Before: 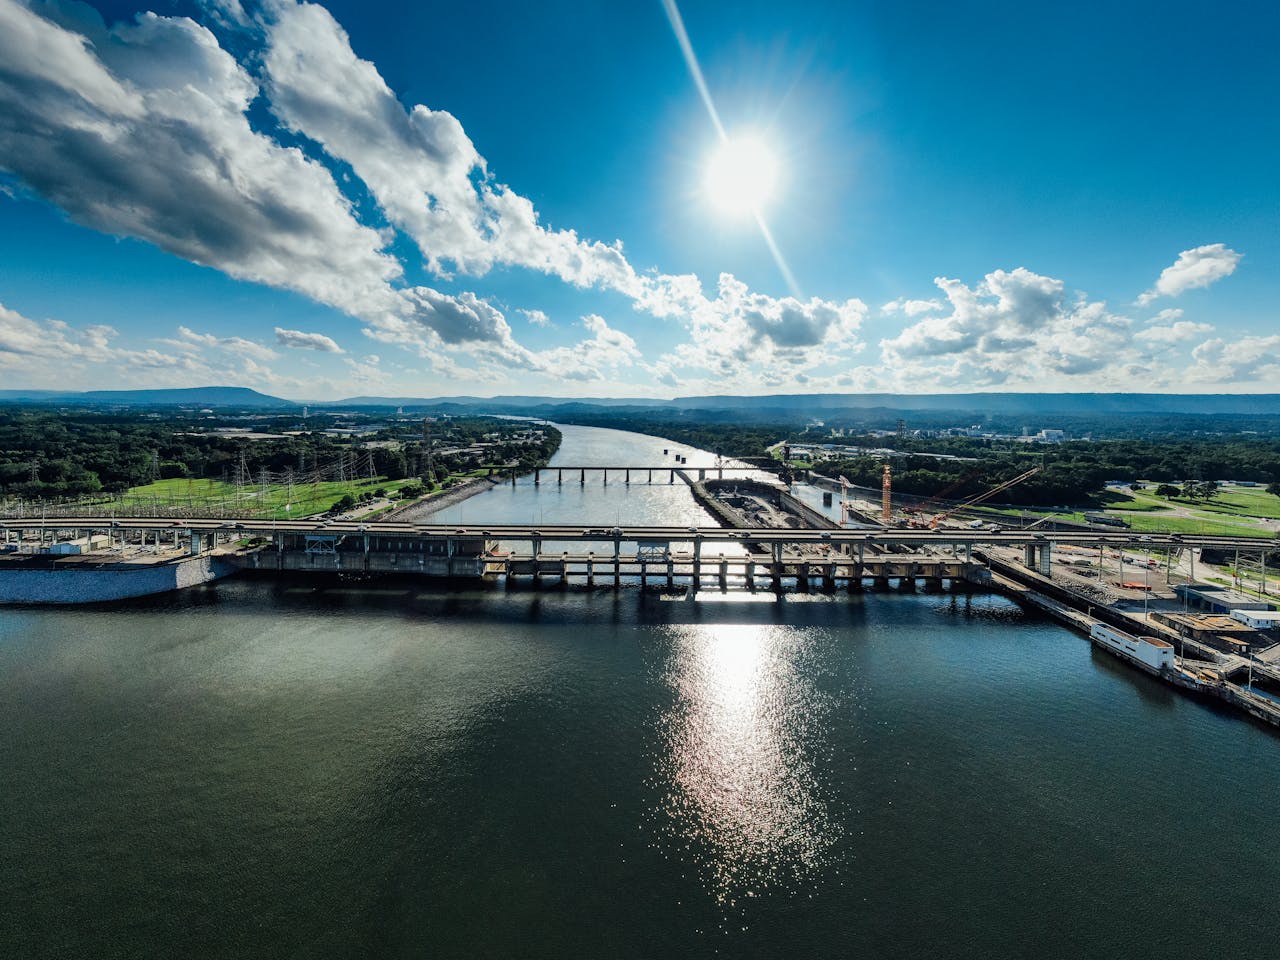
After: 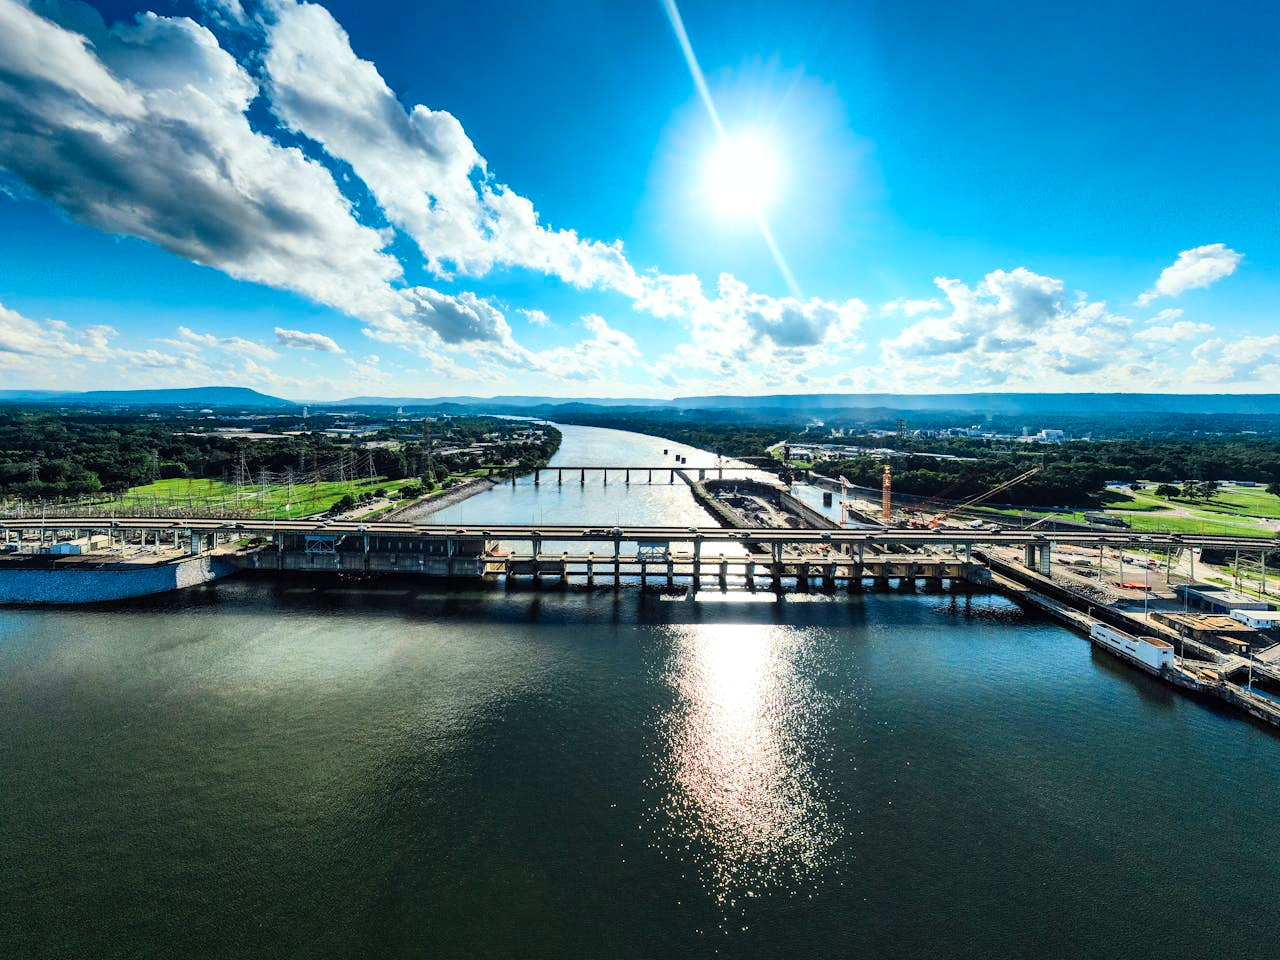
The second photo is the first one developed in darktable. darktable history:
contrast brightness saturation: contrast 0.2, brightness 0.16, saturation 0.22
color balance: contrast 8.5%, output saturation 105%
